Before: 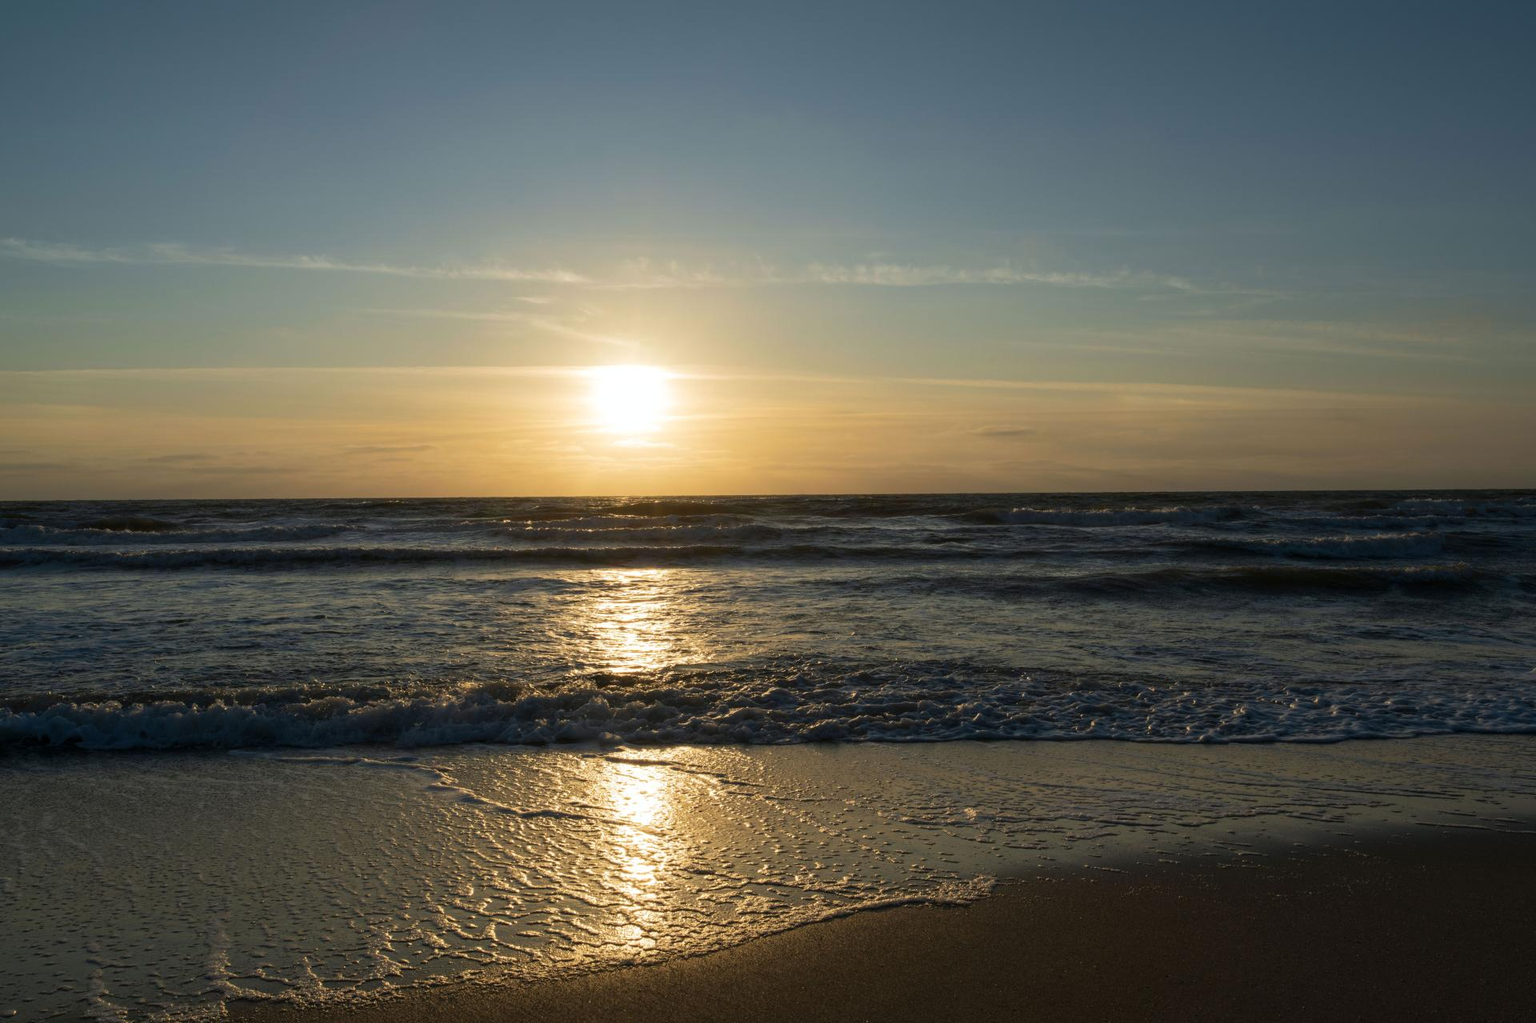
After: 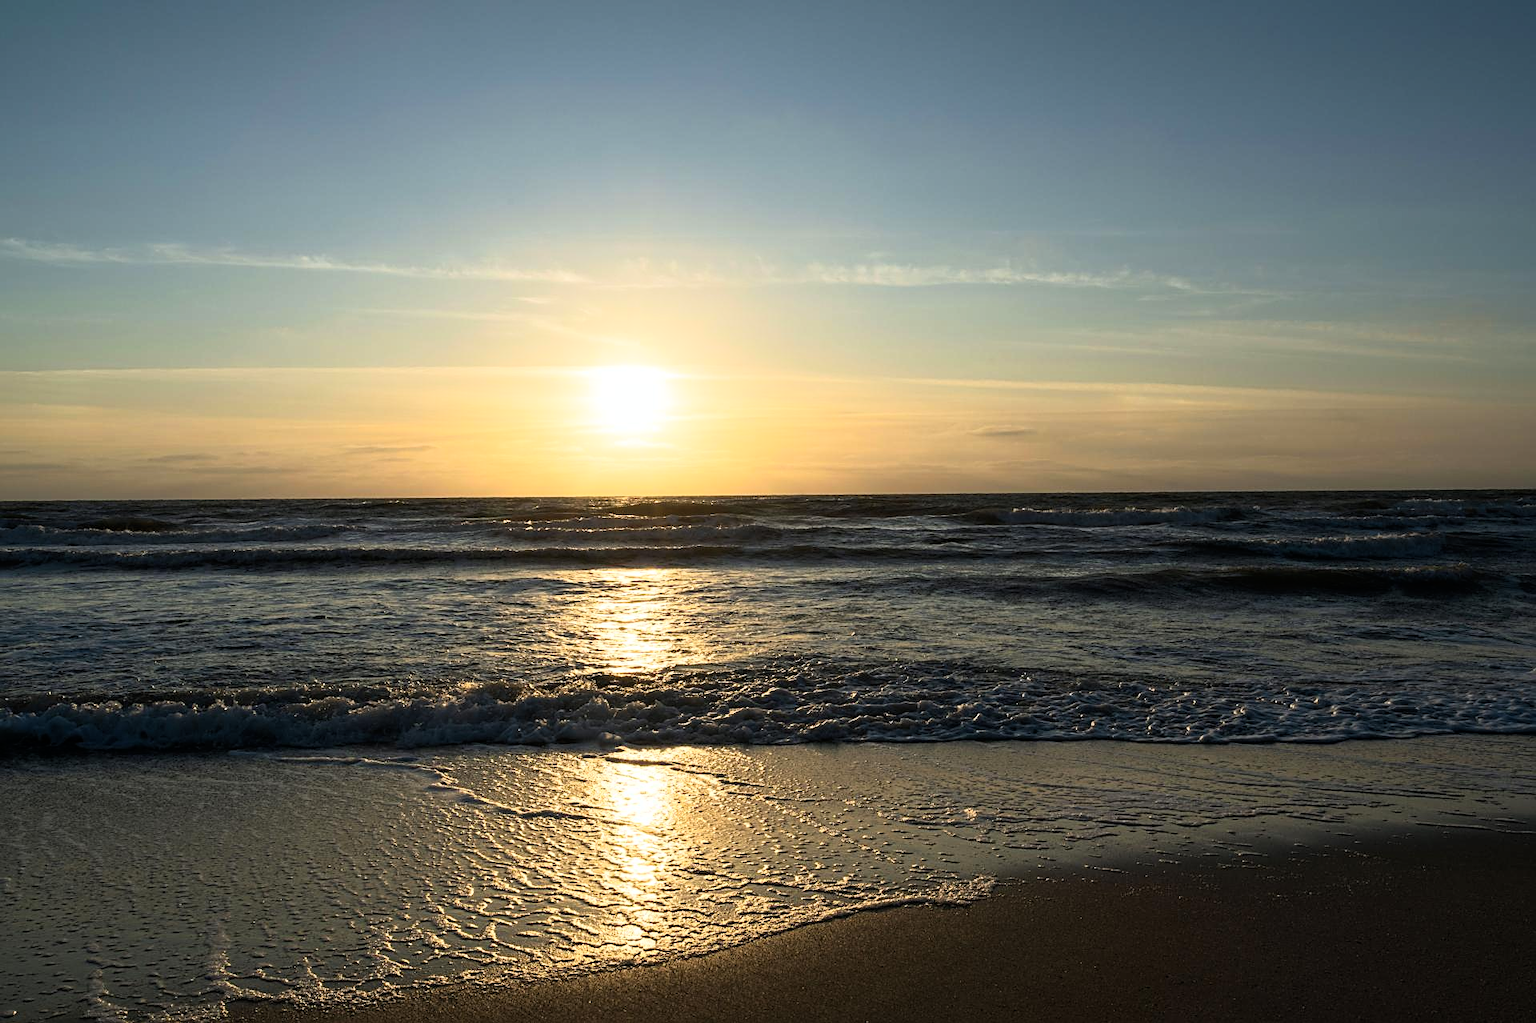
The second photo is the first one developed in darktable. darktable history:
base curve: curves: ch0 [(0, 0) (0.005, 0.002) (0.193, 0.295) (0.399, 0.664) (0.75, 0.928) (1, 1)]
sharpen: on, module defaults
